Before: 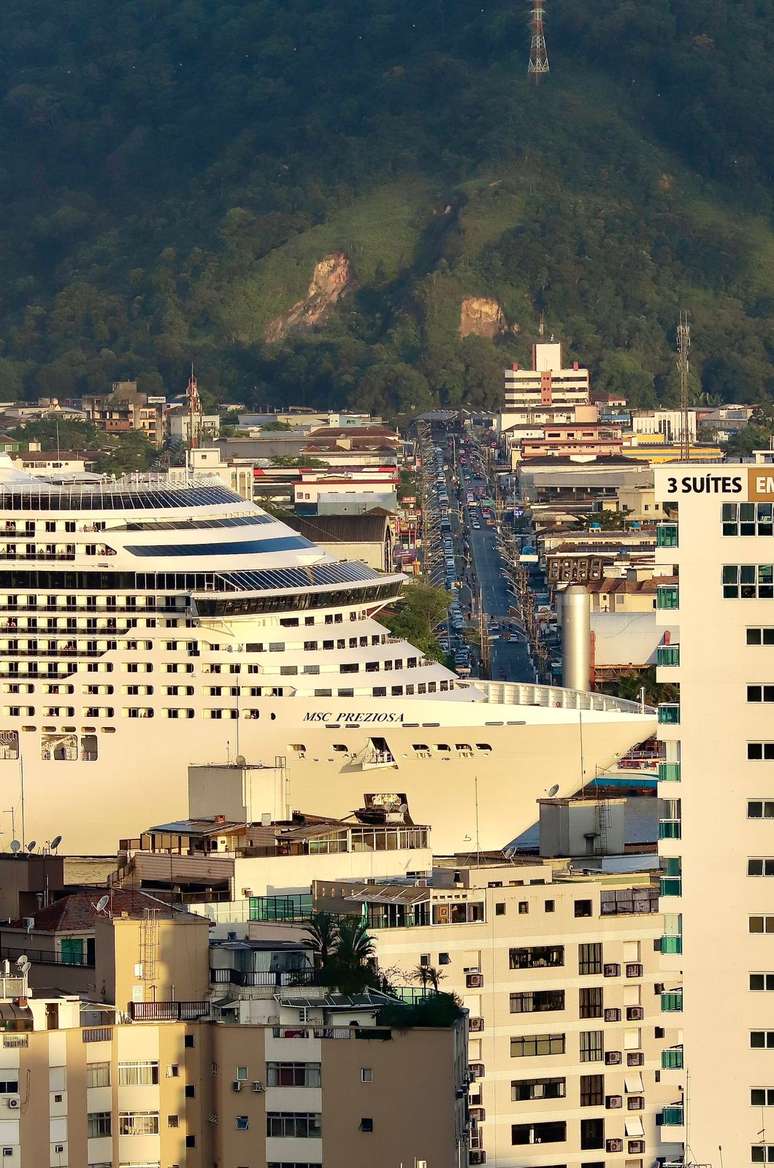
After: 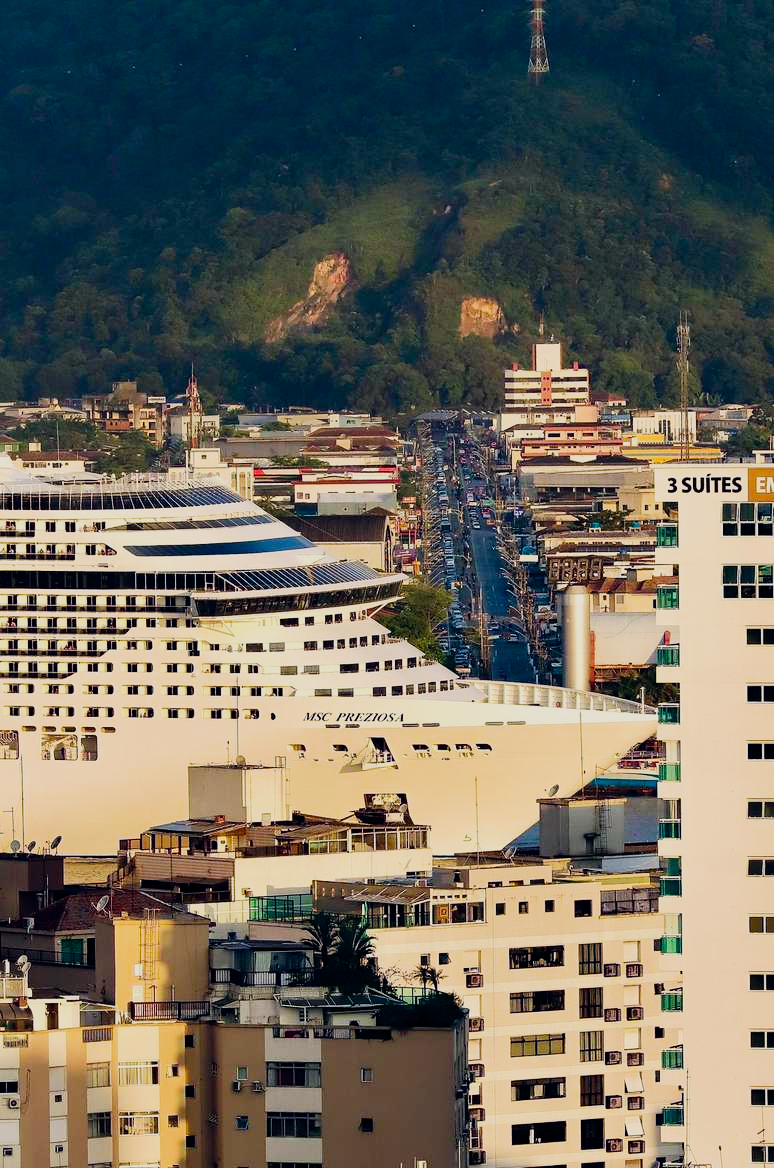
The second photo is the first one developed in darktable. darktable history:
color balance rgb: shadows lift › hue 87.51°, highlights gain › chroma 1.35%, highlights gain › hue 55.1°, global offset › chroma 0.13%, global offset › hue 253.66°, perceptual saturation grading › global saturation 16.38%
sigmoid: contrast 1.54, target black 0
